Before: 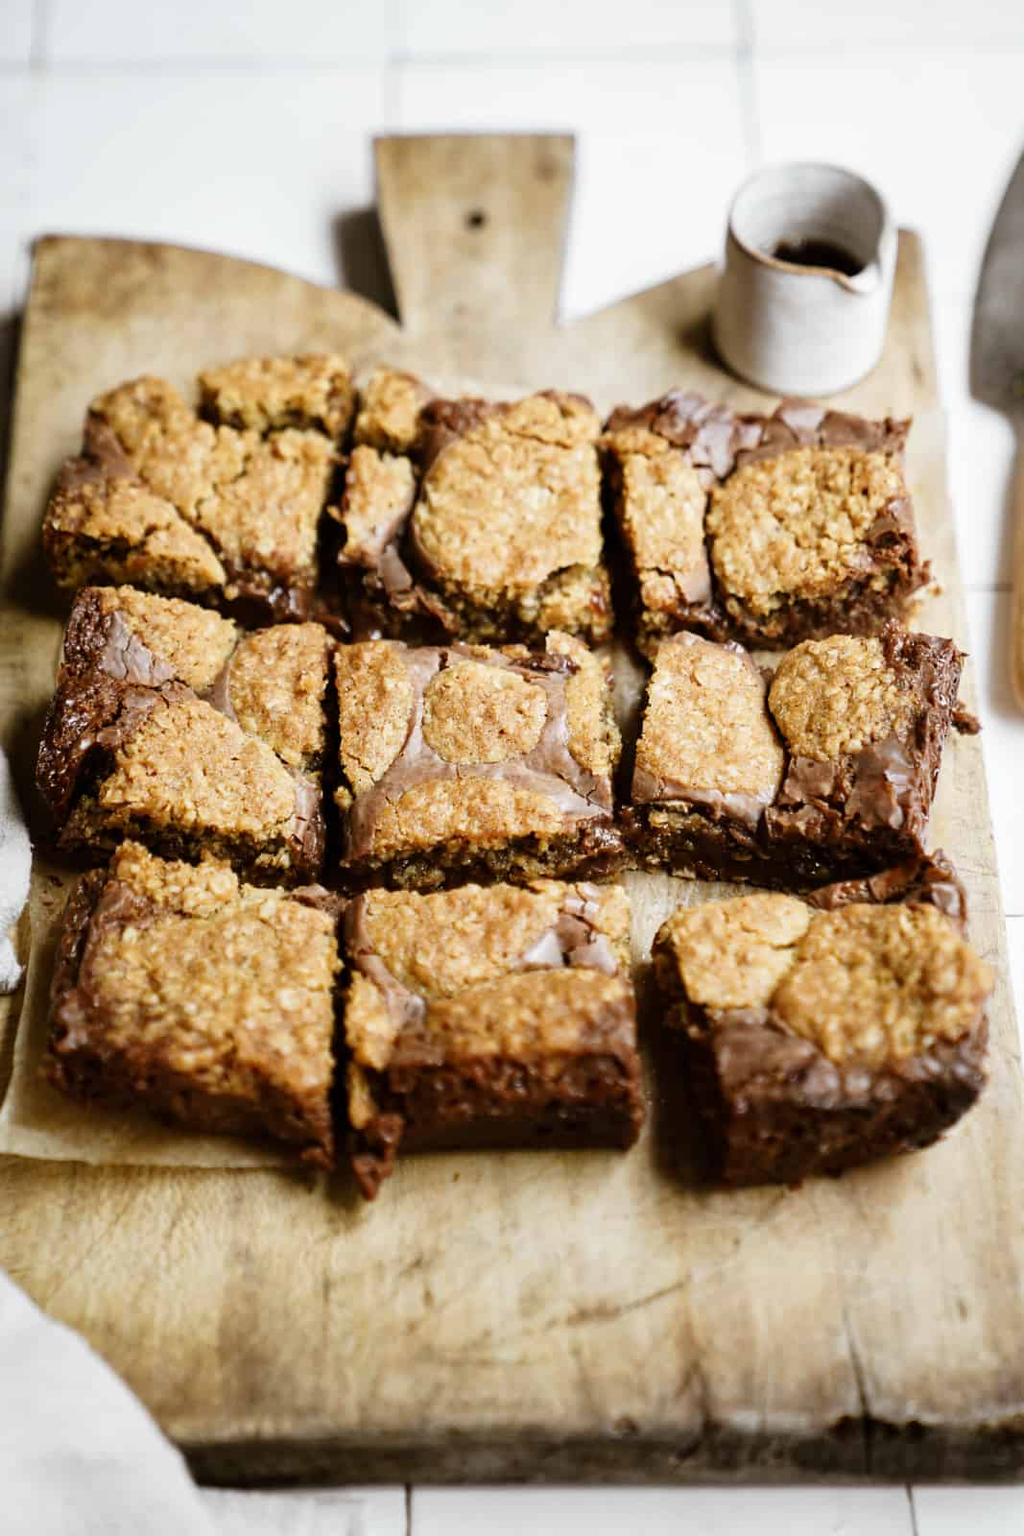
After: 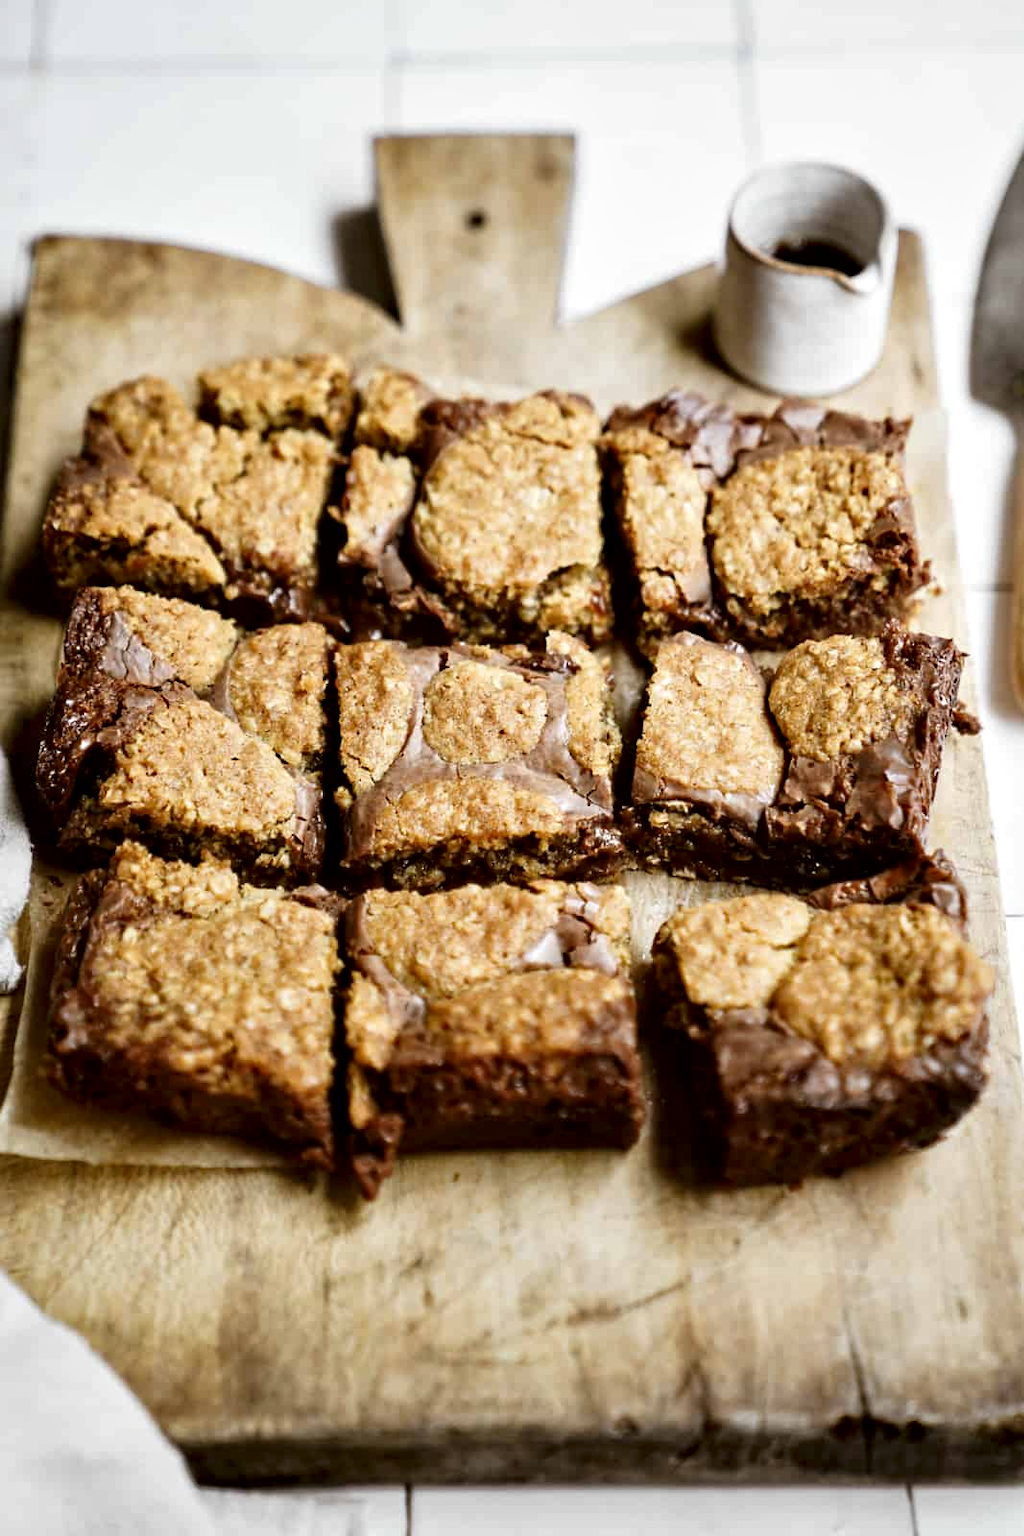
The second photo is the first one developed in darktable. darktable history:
contrast brightness saturation: contrast 0.03, brightness -0.036
contrast equalizer: octaves 7, y [[0.524, 0.538, 0.547, 0.548, 0.538, 0.524], [0.5 ×6], [0.5 ×6], [0 ×6], [0 ×6]]
